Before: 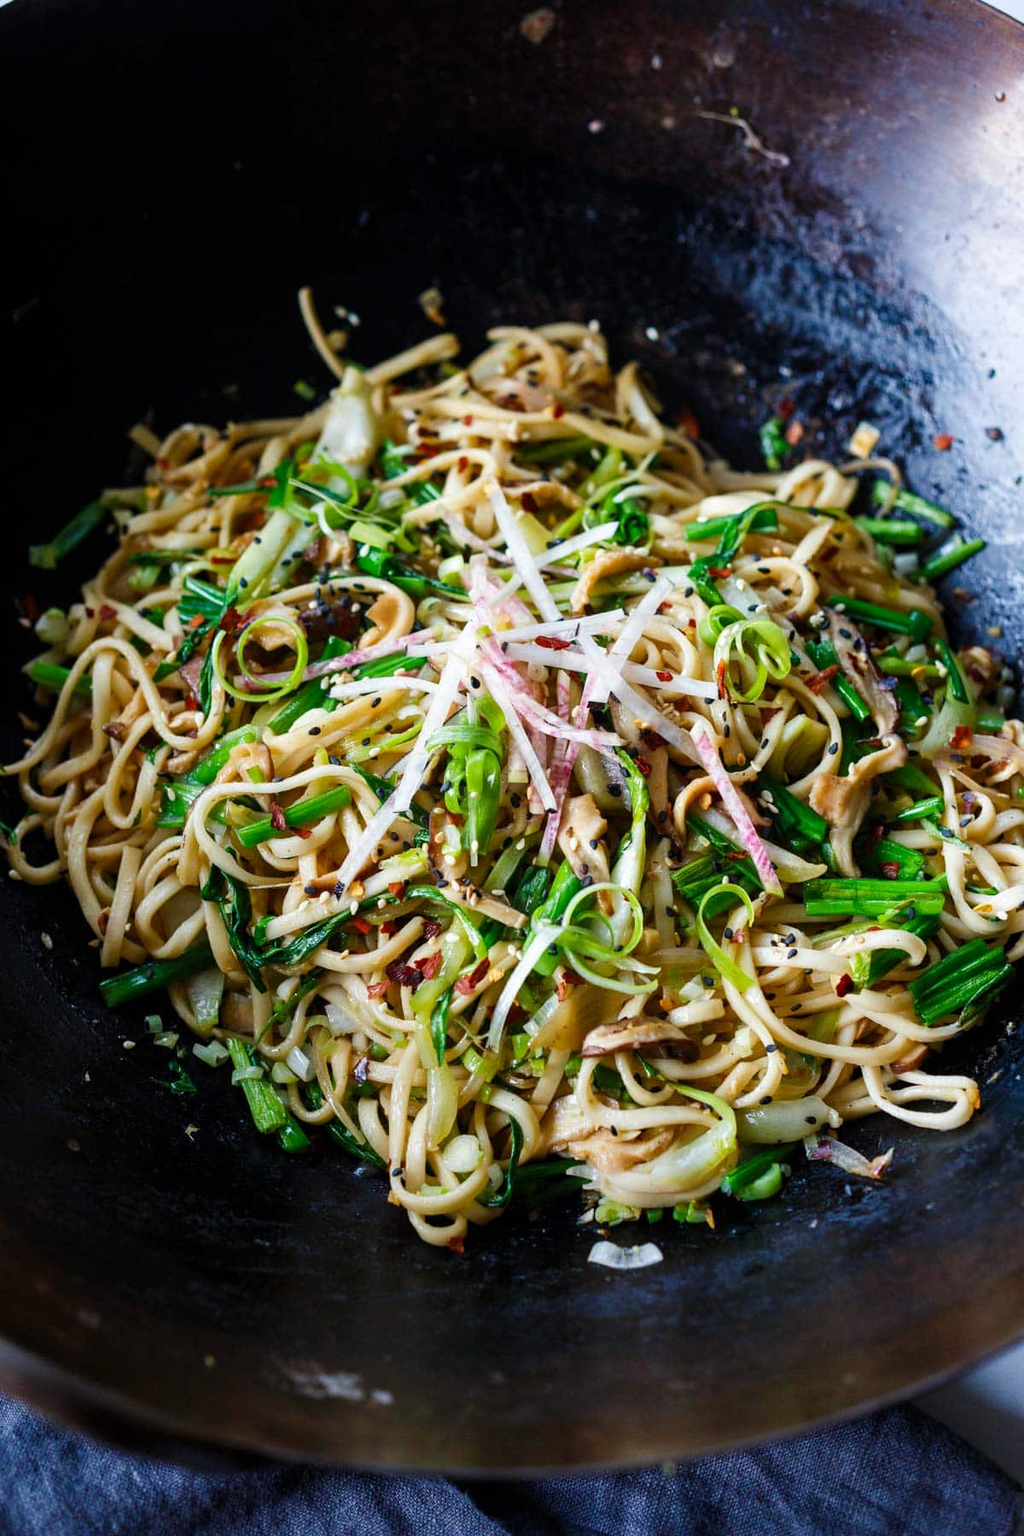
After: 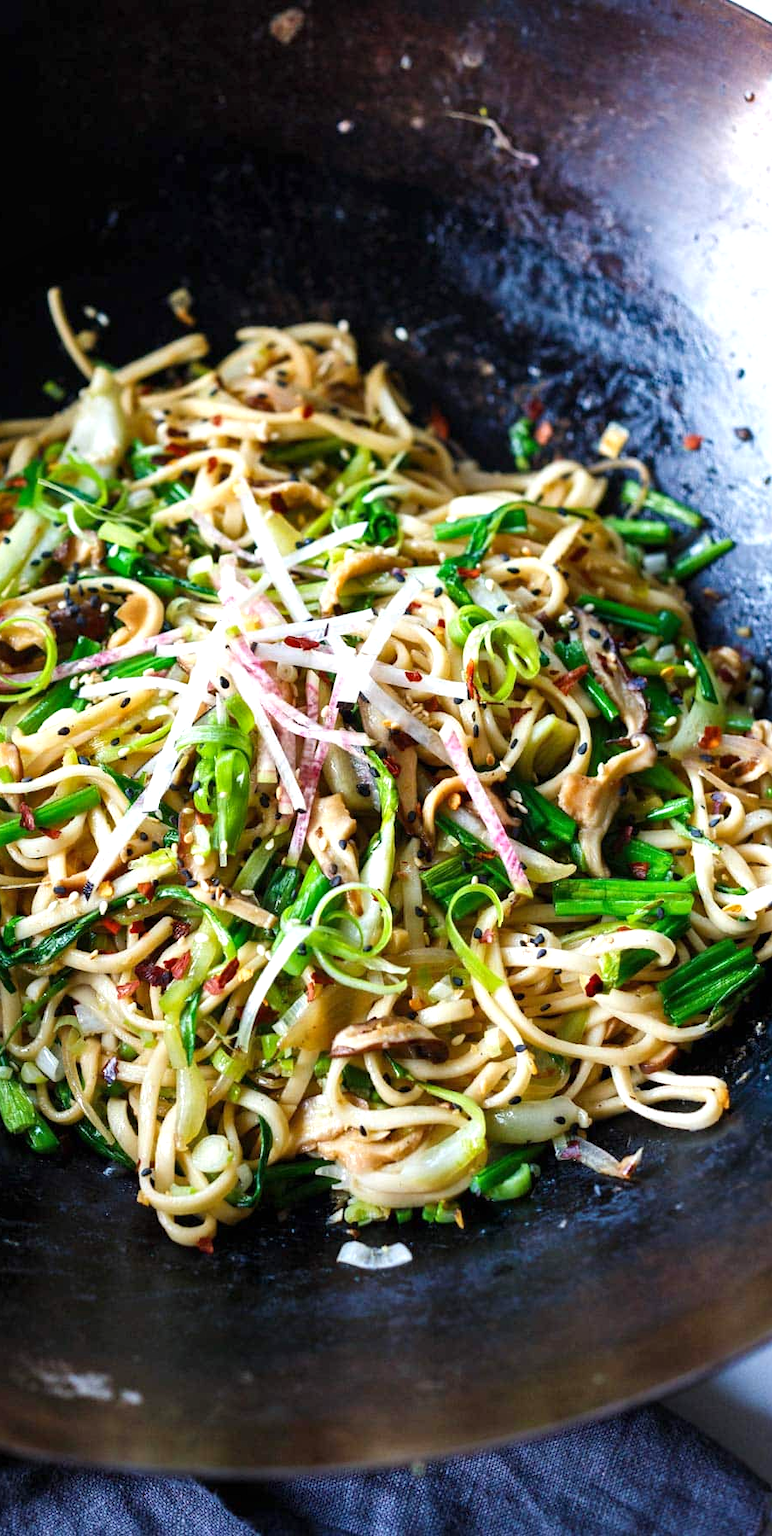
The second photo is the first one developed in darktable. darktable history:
shadows and highlights: shadows 29.22, highlights -29.65, low approximation 0.01, soften with gaussian
exposure: exposure 0.465 EV, compensate highlight preservation false
crop and rotate: left 24.515%
